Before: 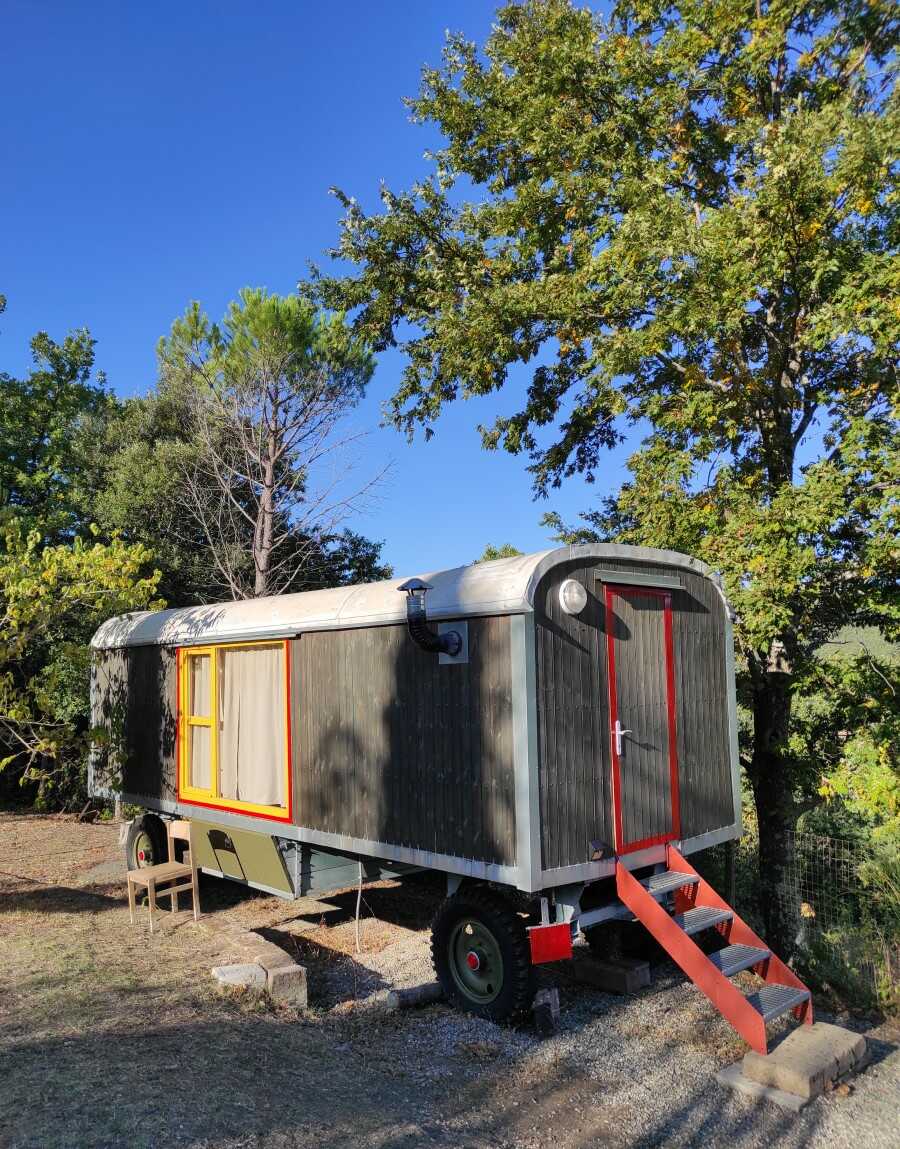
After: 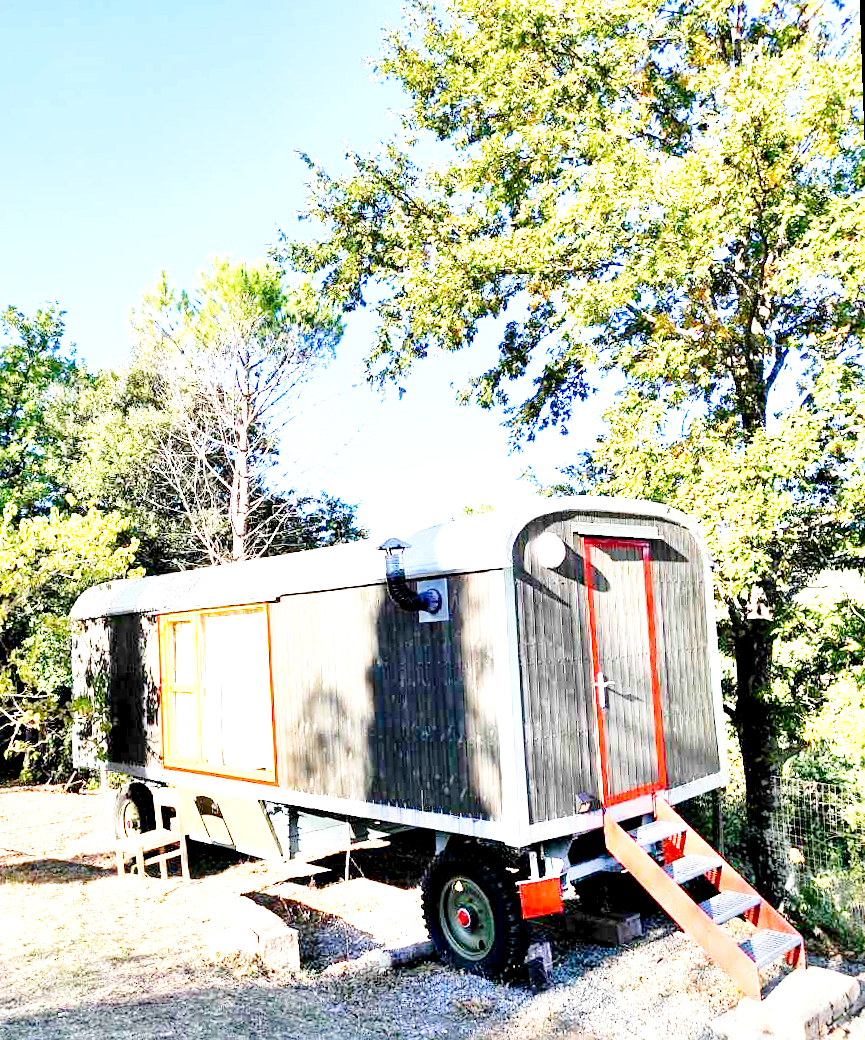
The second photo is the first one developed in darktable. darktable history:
sharpen: amount 0.2
base curve: curves: ch0 [(0, 0) (0.028, 0.03) (0.121, 0.232) (0.46, 0.748) (0.859, 0.968) (1, 1)], preserve colors none
exposure: black level correction 0.005, exposure 2.084 EV, compensate highlight preservation false
crop and rotate: left 2.536%, right 1.107%, bottom 2.246%
rotate and perspective: rotation -2°, crop left 0.022, crop right 0.978, crop top 0.049, crop bottom 0.951
